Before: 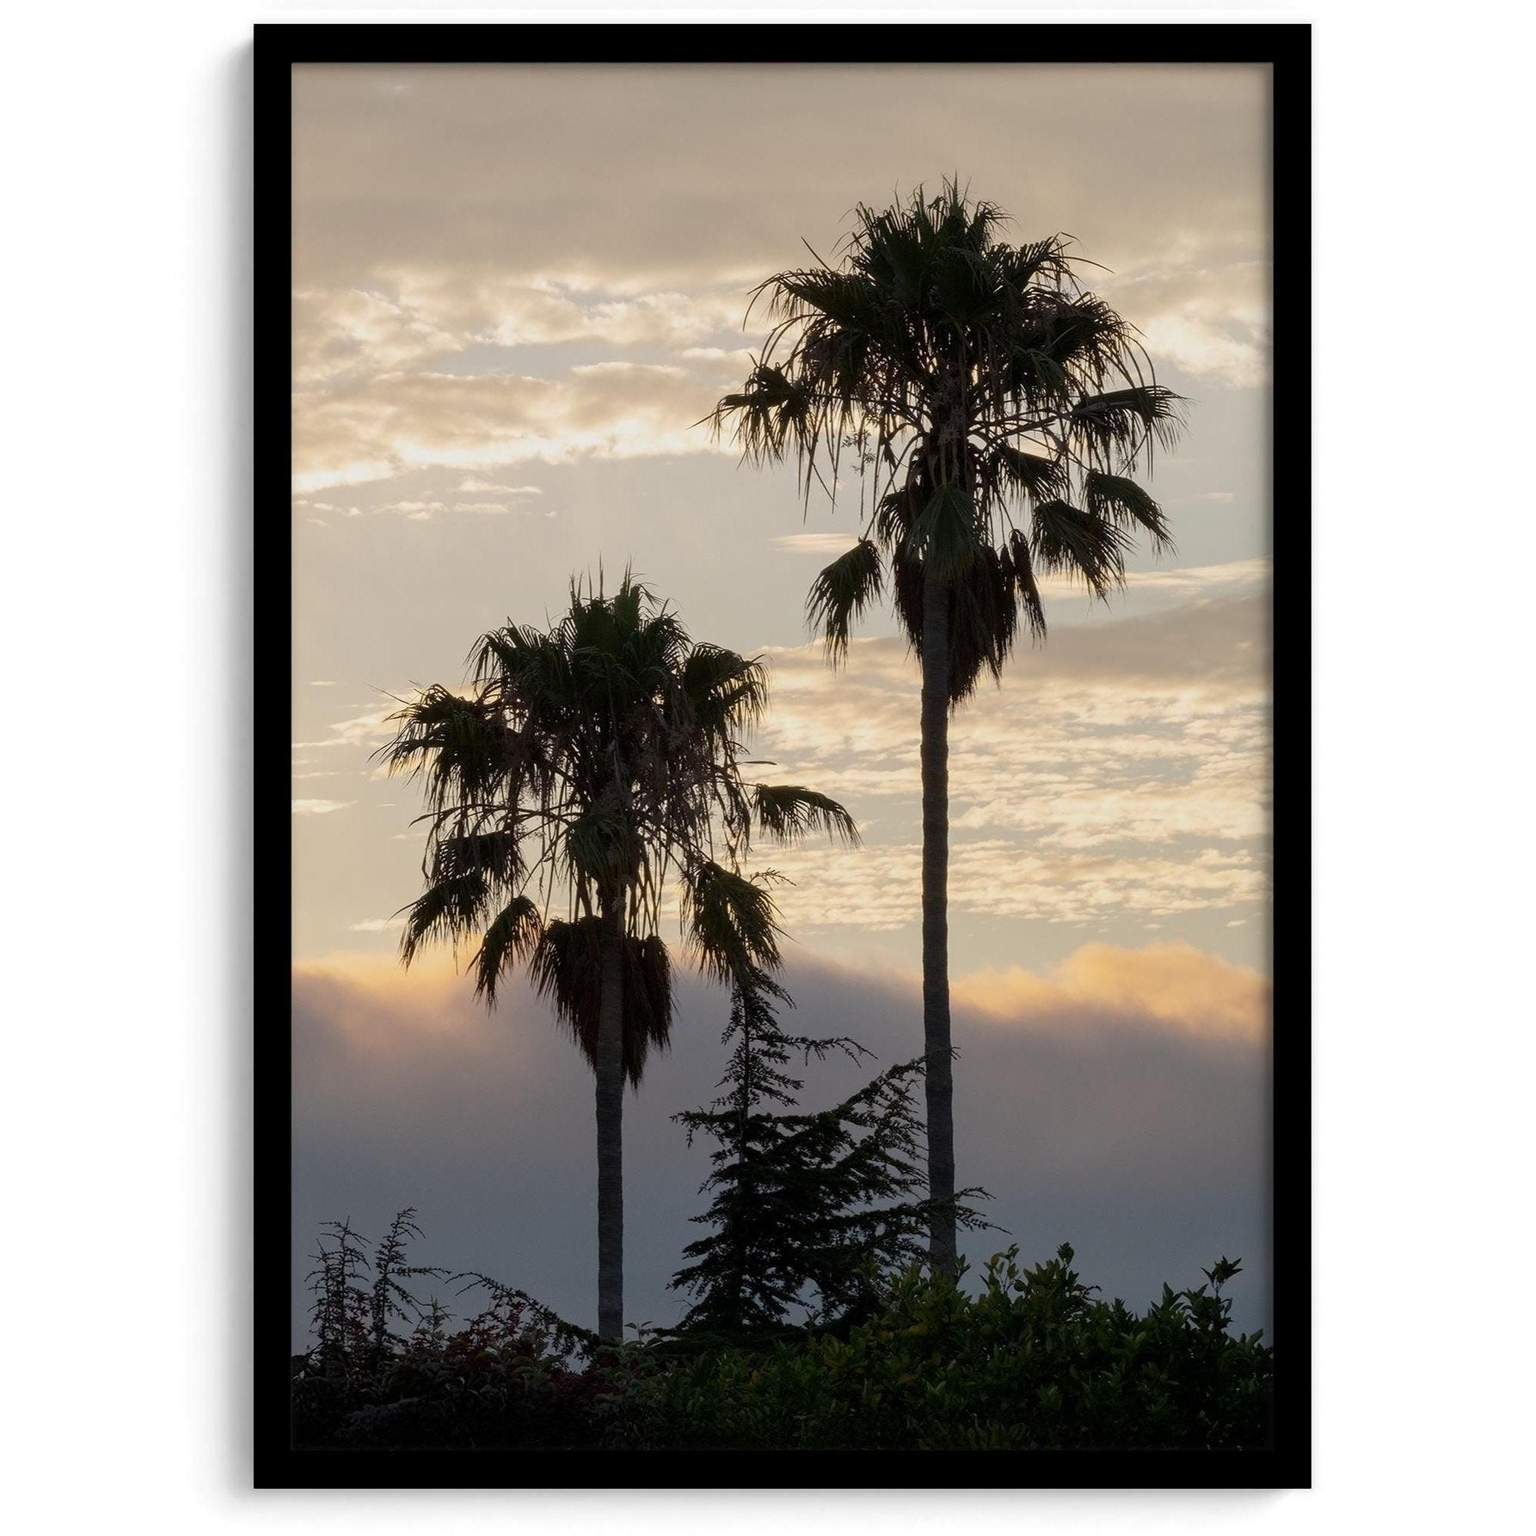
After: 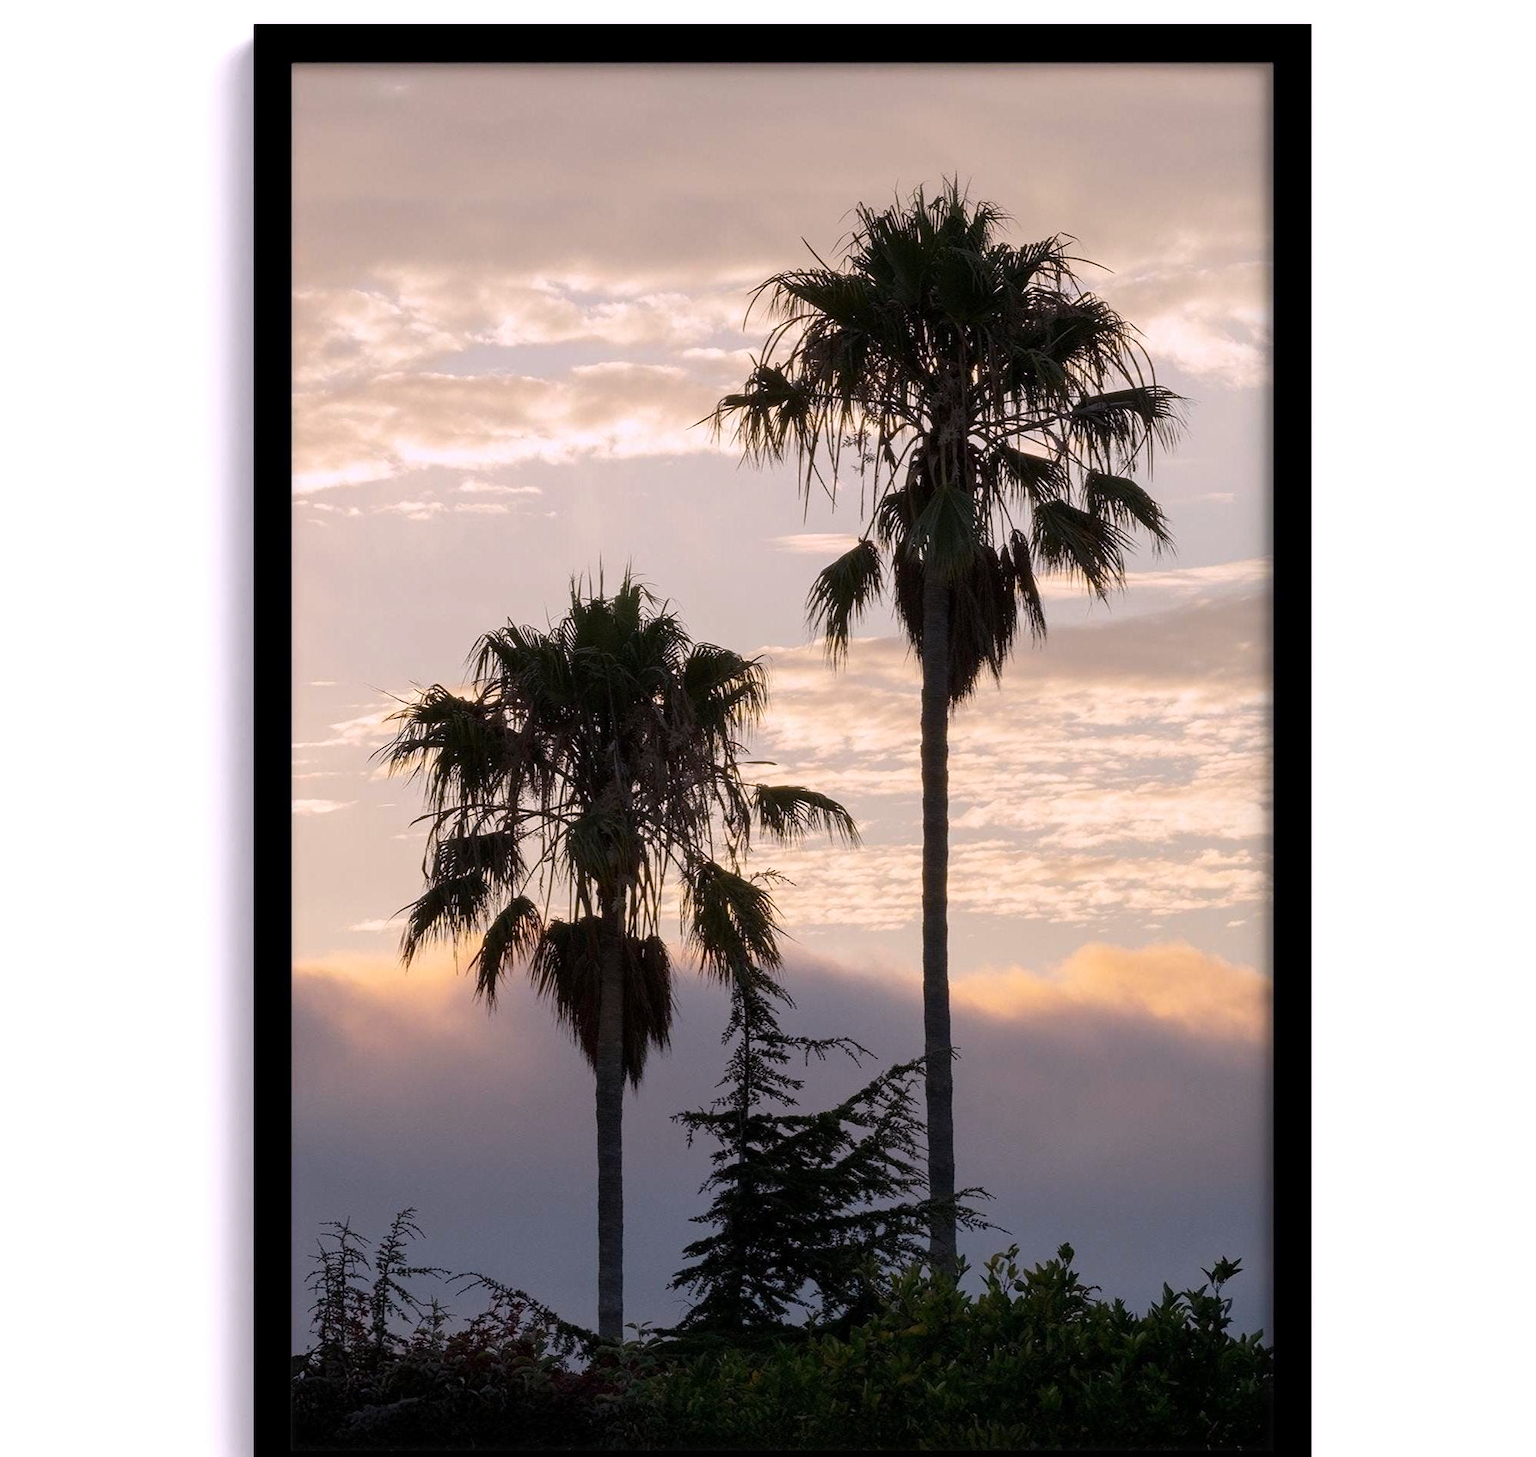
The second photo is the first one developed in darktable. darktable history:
white balance: red 1.05, blue 1.072
crop and rotate: top 0%, bottom 5.097%
exposure: exposure 0.127 EV, compensate highlight preservation false
